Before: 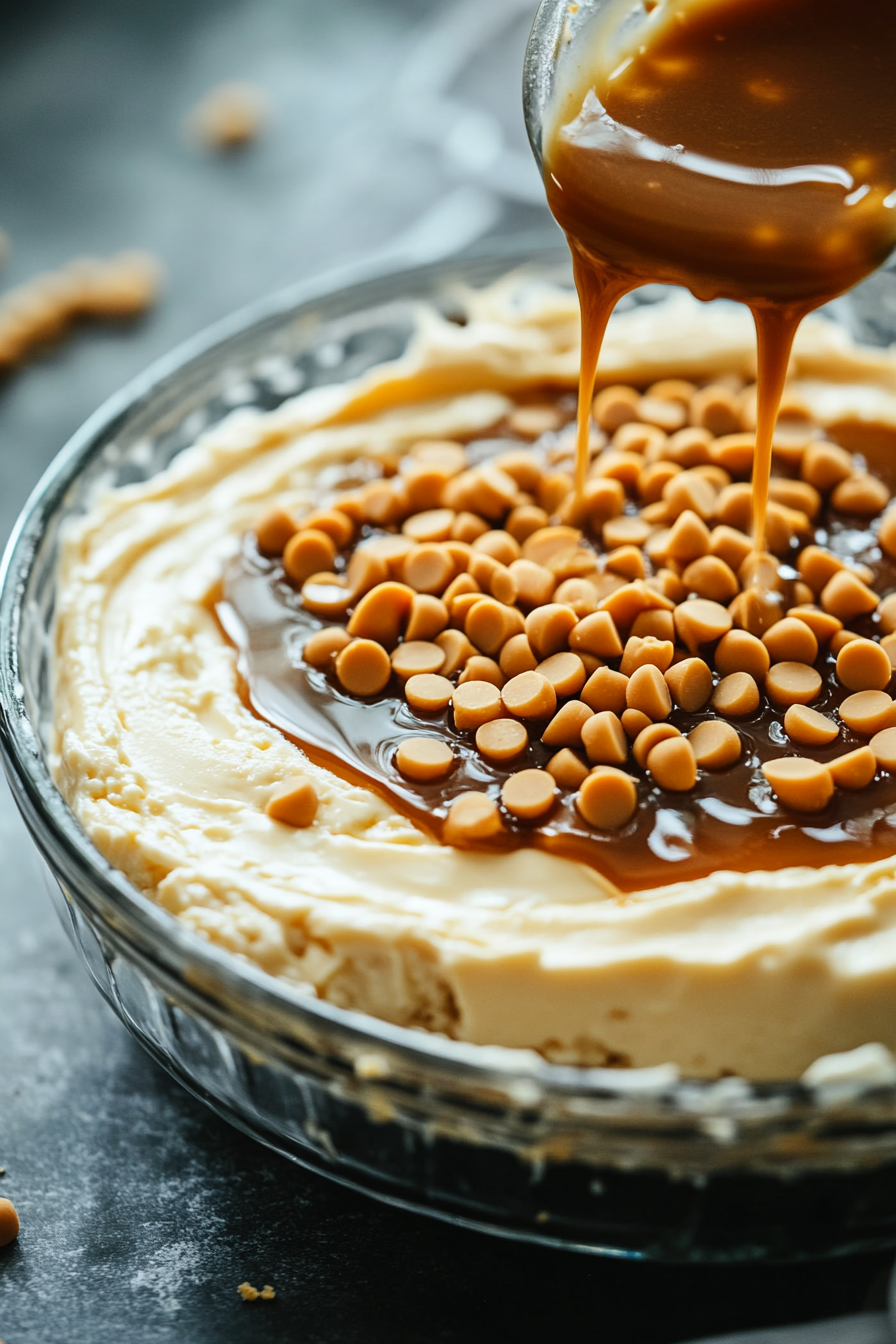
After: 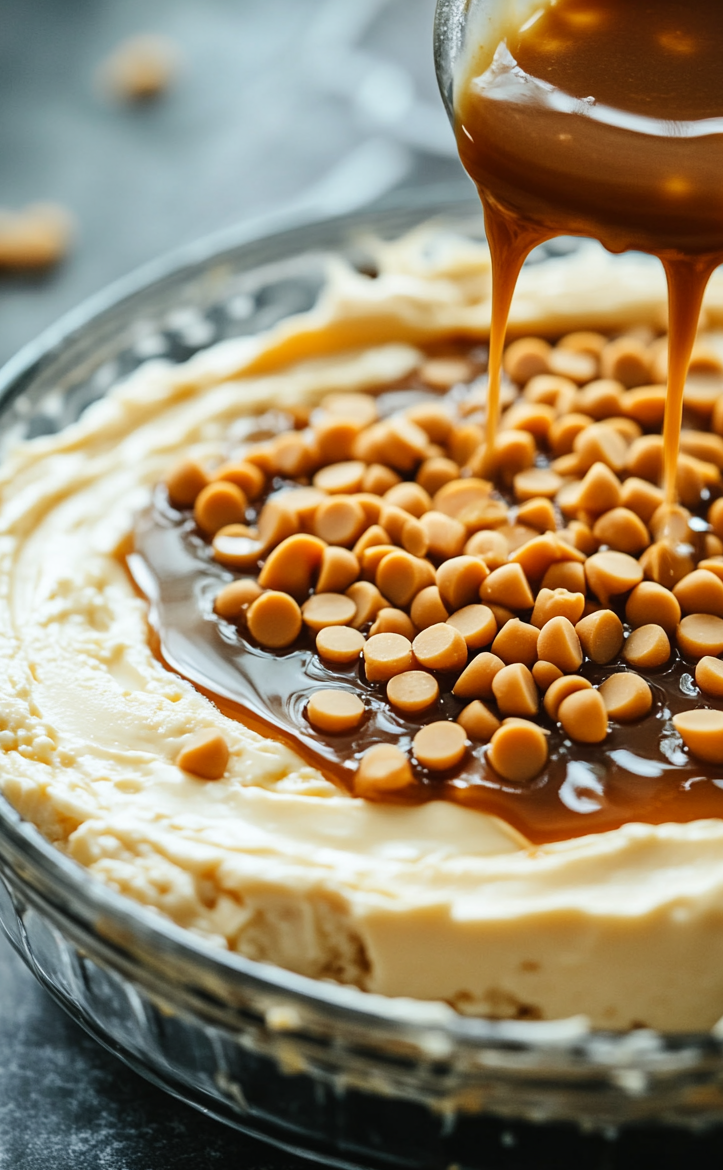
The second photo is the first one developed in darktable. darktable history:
crop: left 9.941%, top 3.596%, right 9.306%, bottom 9.327%
